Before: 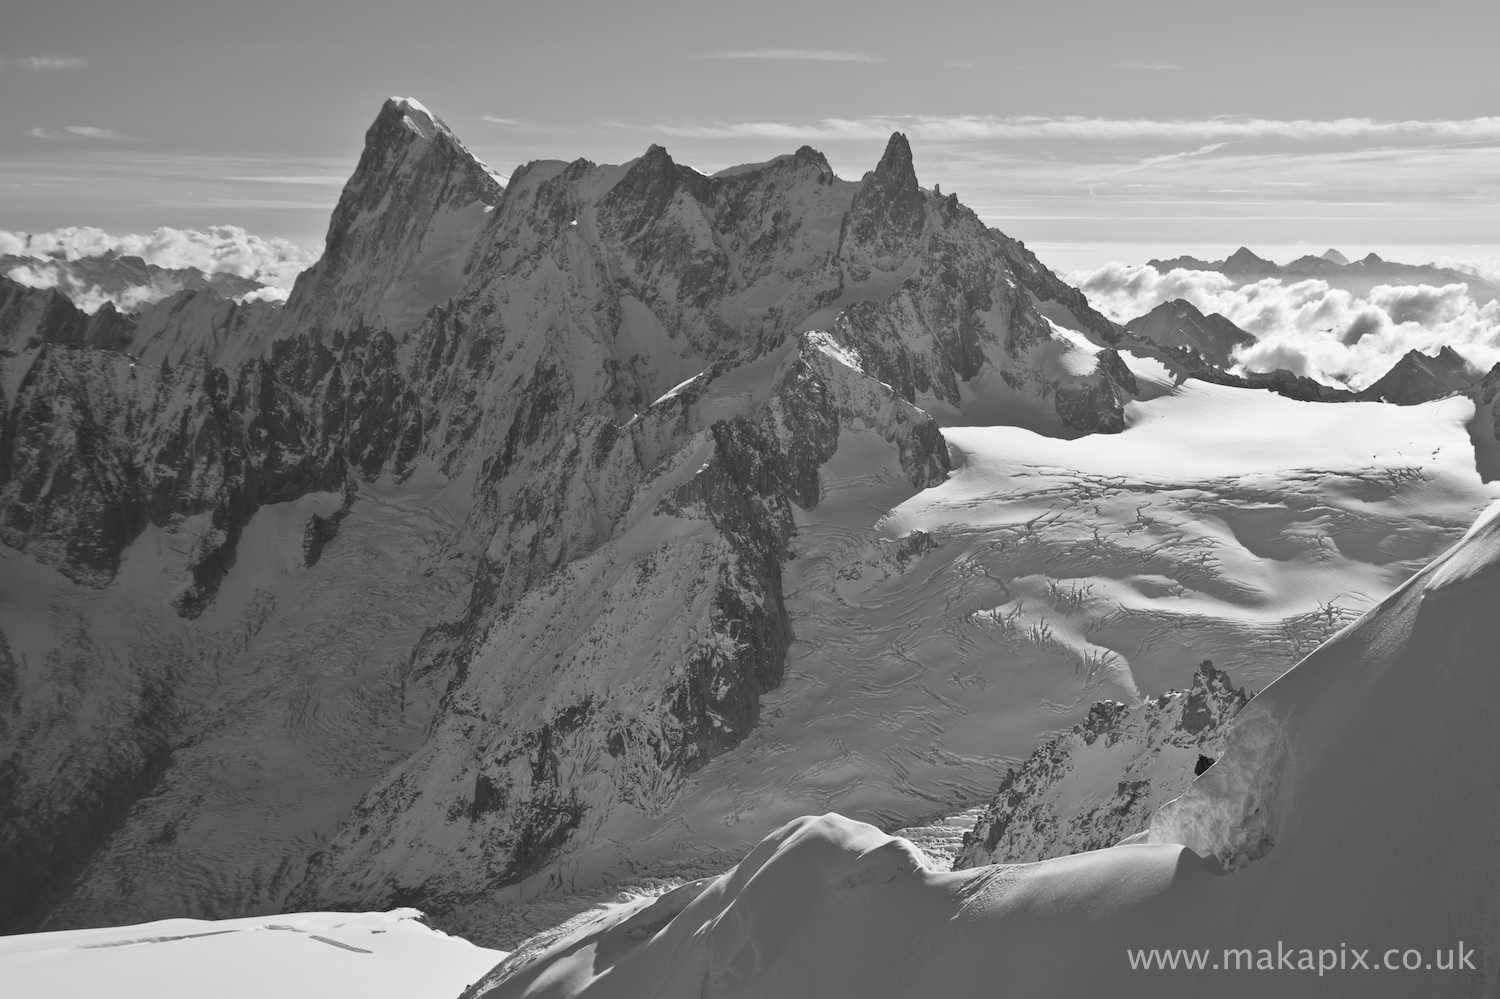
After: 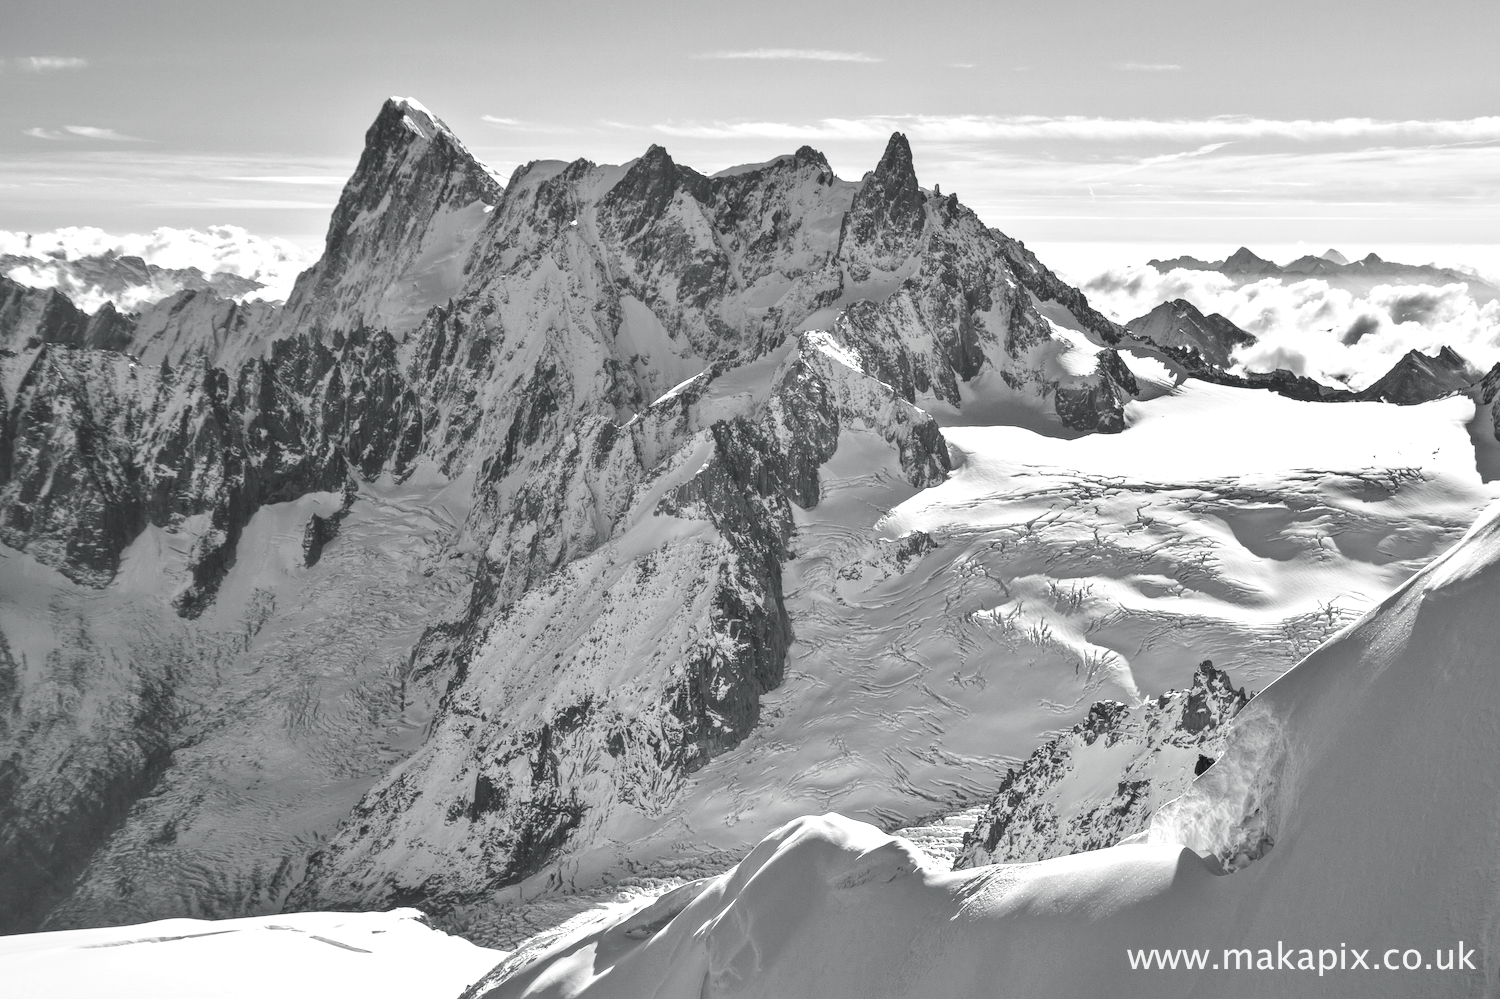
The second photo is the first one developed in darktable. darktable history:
local contrast: highlights 60%, shadows 59%, detail 160%
tone curve: curves: ch0 [(0, 0.012) (0.031, 0.02) (0.12, 0.083) (0.193, 0.171) (0.277, 0.279) (0.45, 0.52) (0.568, 0.676) (0.678, 0.777) (0.875, 0.92) (1, 0.965)]; ch1 [(0, 0) (0.243, 0.245) (0.402, 0.41) (0.493, 0.486) (0.508, 0.507) (0.531, 0.53) (0.551, 0.564) (0.646, 0.672) (0.694, 0.732) (1, 1)]; ch2 [(0, 0) (0.249, 0.216) (0.356, 0.343) (0.424, 0.442) (0.476, 0.482) (0.498, 0.502) (0.517, 0.517) (0.532, 0.545) (0.562, 0.575) (0.614, 0.644) (0.706, 0.748) (0.808, 0.809) (0.991, 0.968)], color space Lab, linked channels, preserve colors none
color balance rgb: shadows lift › chroma 1.007%, shadows lift › hue 242.7°, global offset › luminance 1.526%, linear chroma grading › global chroma 14.578%, perceptual saturation grading › global saturation 20%, perceptual saturation grading › highlights -50.336%, perceptual saturation grading › shadows 30.264%, perceptual brilliance grading › global brilliance 10.529%, perceptual brilliance grading › shadows 14.406%
shadows and highlights: low approximation 0.01, soften with gaussian
